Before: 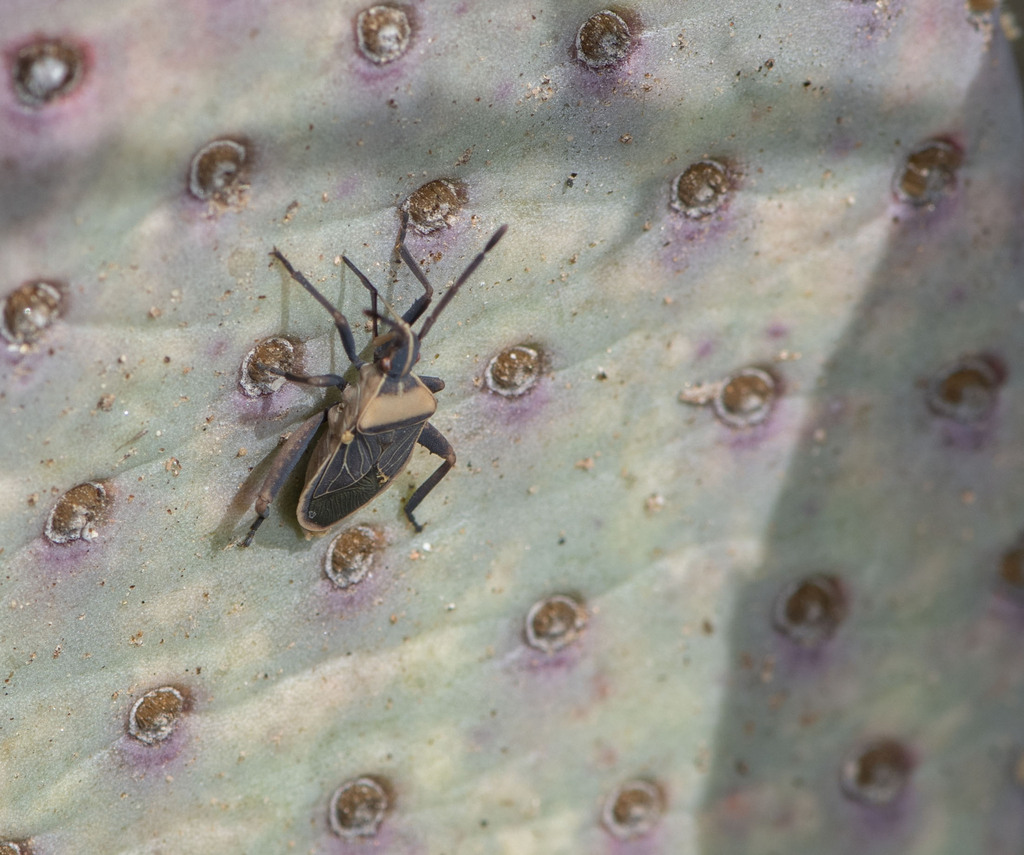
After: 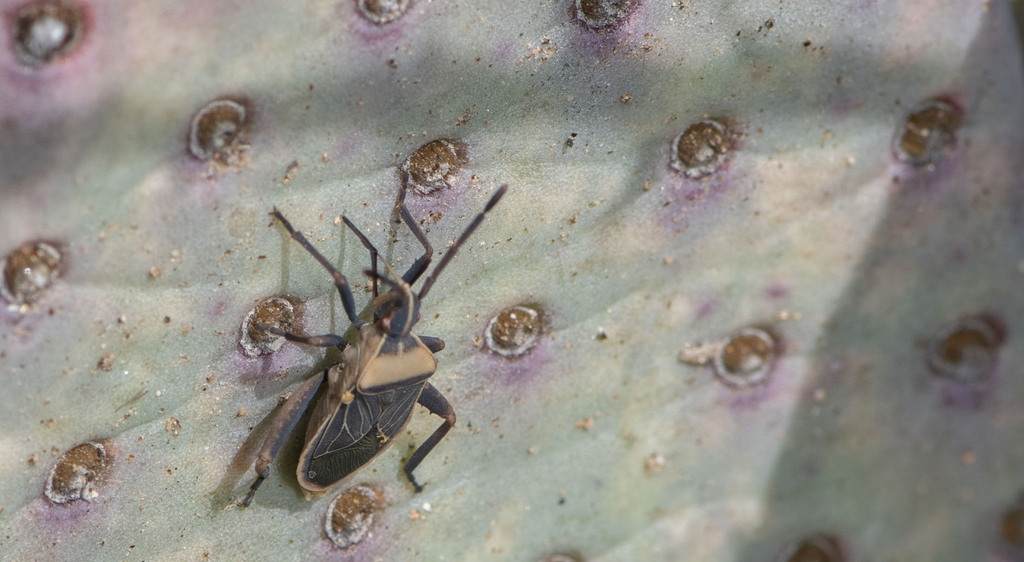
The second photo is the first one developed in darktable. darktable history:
crop and rotate: top 4.787%, bottom 29.467%
